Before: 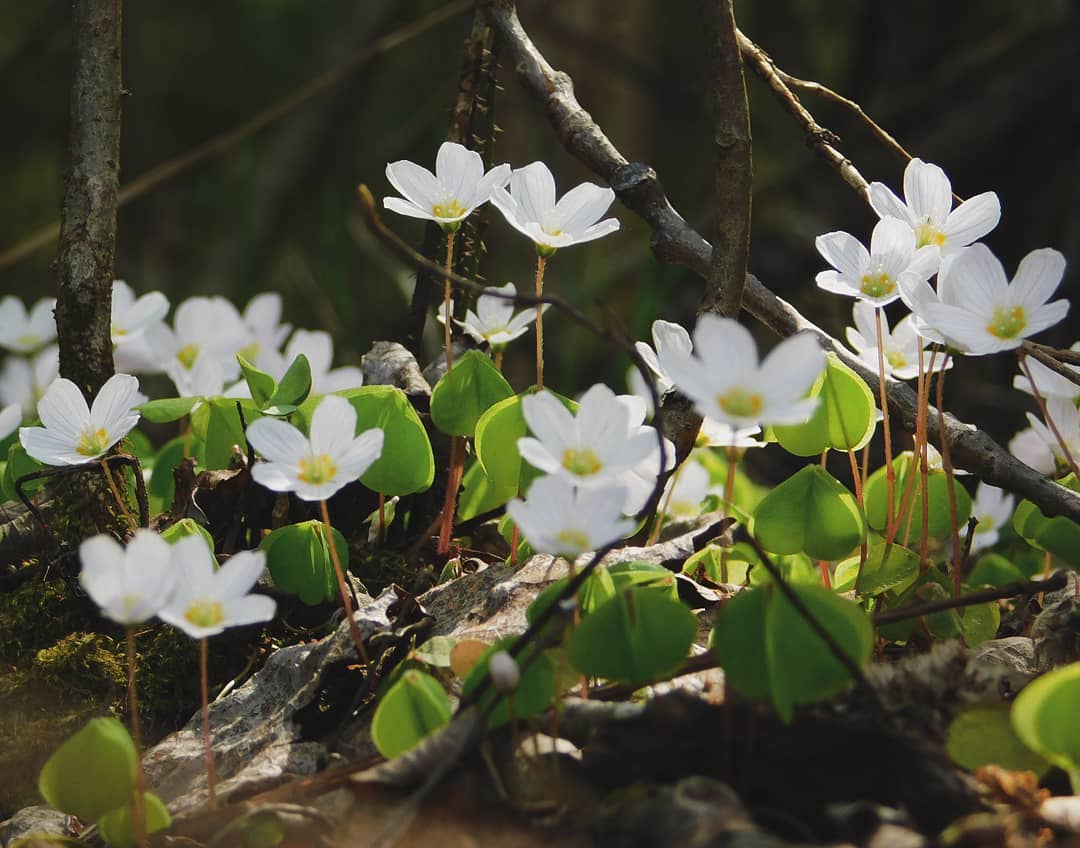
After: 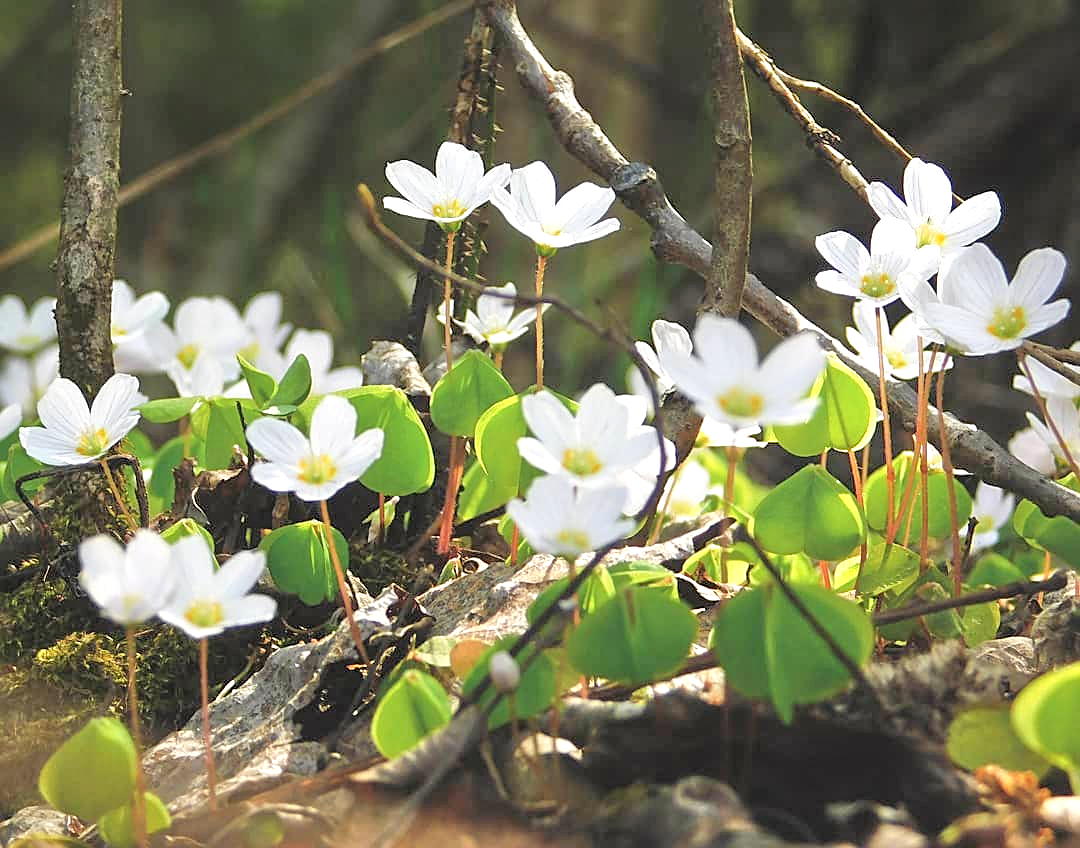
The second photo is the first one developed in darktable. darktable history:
shadows and highlights: shadows -23.08, highlights 46.15, soften with gaussian
sharpen: on, module defaults
tone equalizer: -7 EV 0.15 EV, -6 EV 0.6 EV, -5 EV 1.15 EV, -4 EV 1.33 EV, -3 EV 1.15 EV, -2 EV 0.6 EV, -1 EV 0.15 EV, mask exposure compensation -0.5 EV
exposure: black level correction 0, exposure 0.7 EV, compensate exposure bias true, compensate highlight preservation false
